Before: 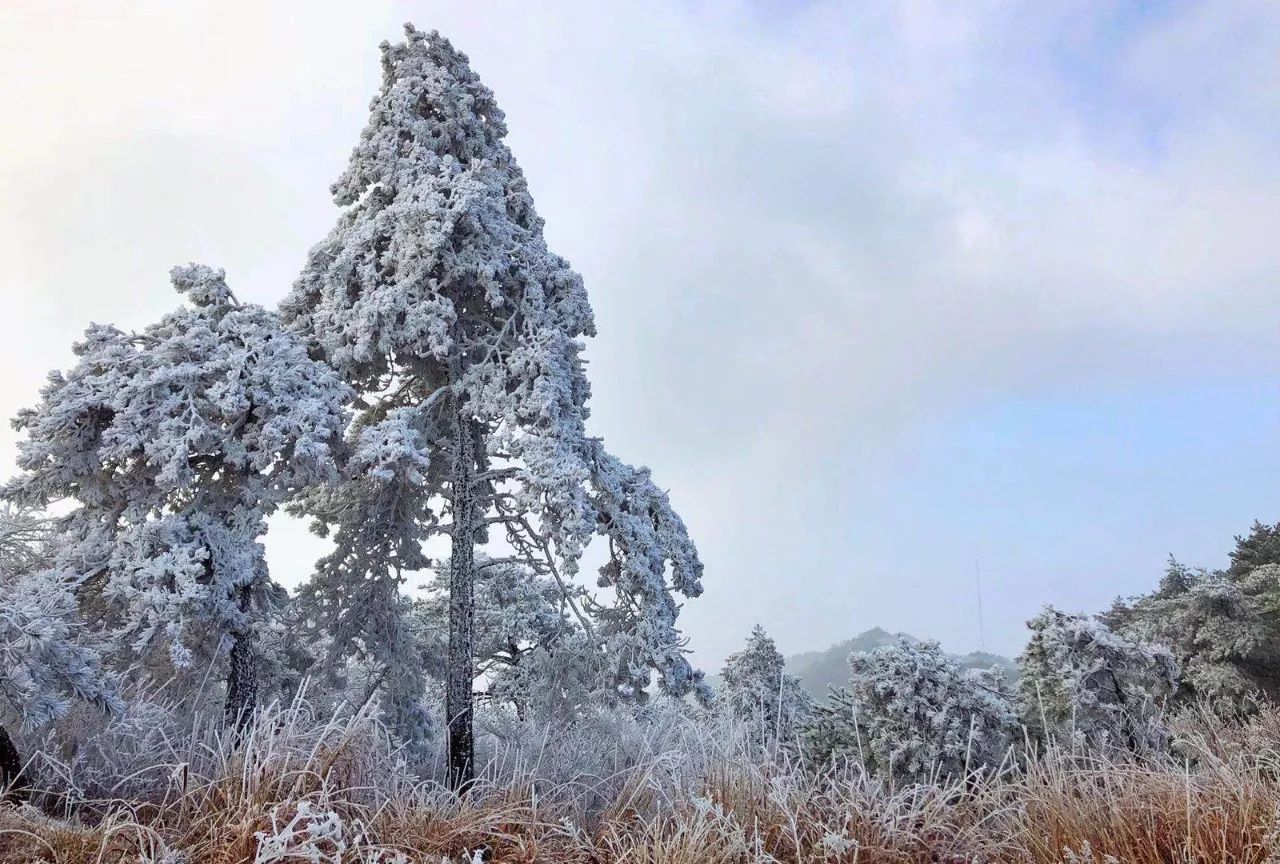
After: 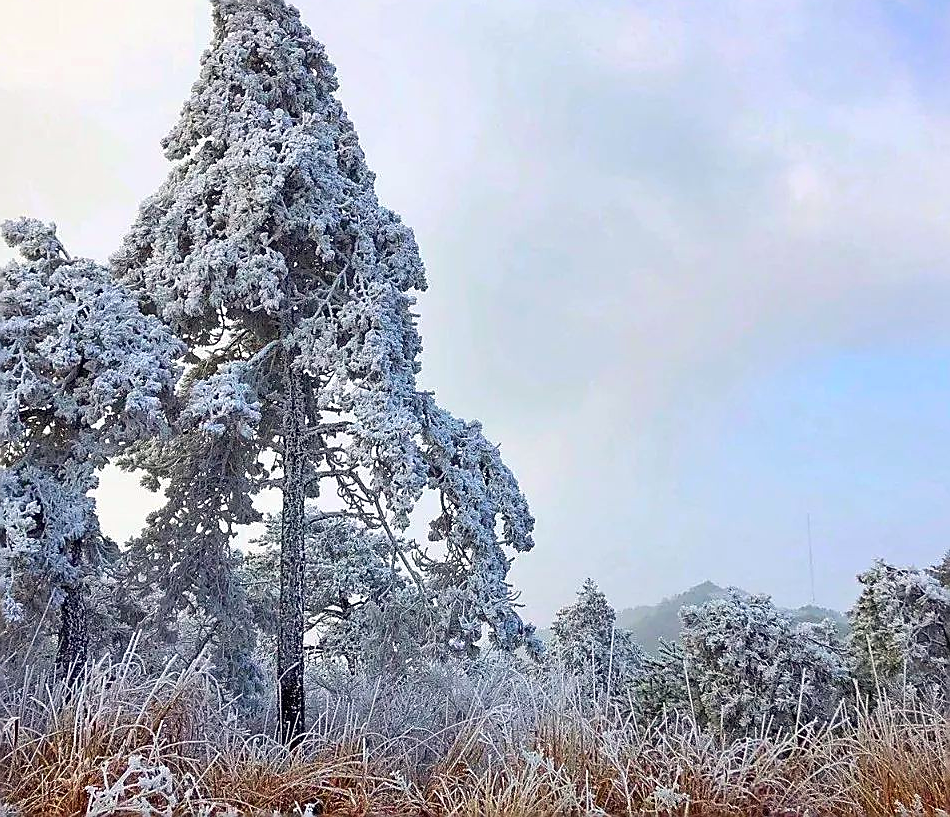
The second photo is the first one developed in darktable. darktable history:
tone equalizer: on, module defaults
contrast brightness saturation: contrast 0.044, saturation 0.152
sharpen: radius 1.395, amount 1.261, threshold 0.668
color correction: highlights a* 0.691, highlights b* 2.83, saturation 1.1
crop and rotate: left 13.22%, top 5.424%, right 12.553%
